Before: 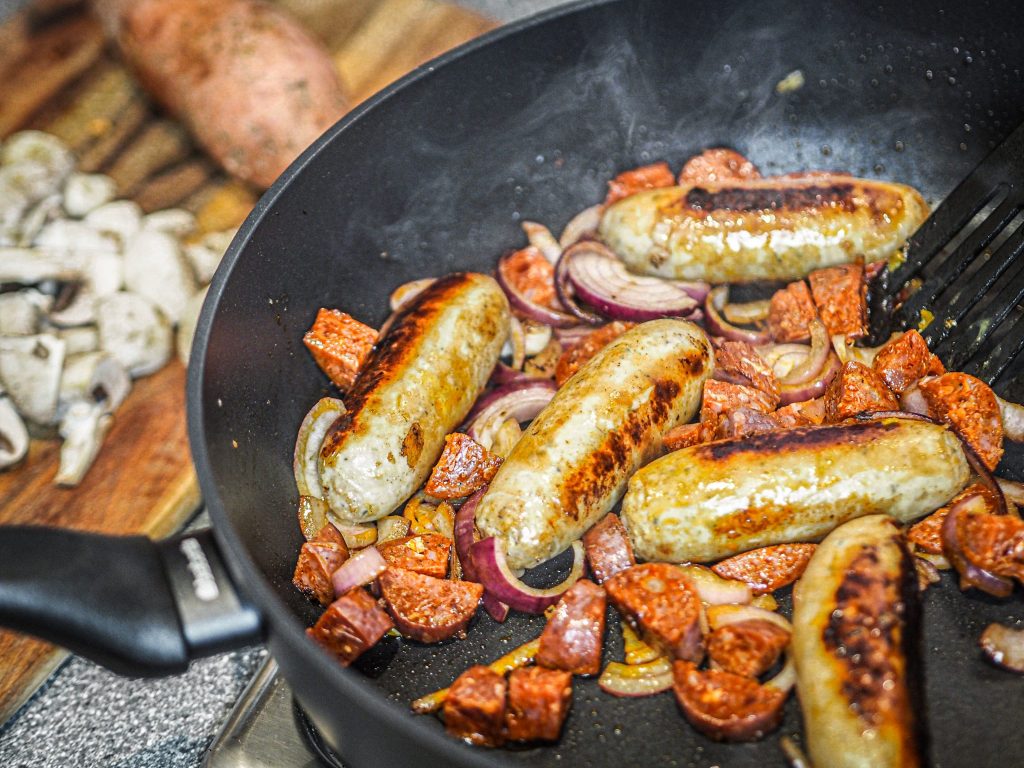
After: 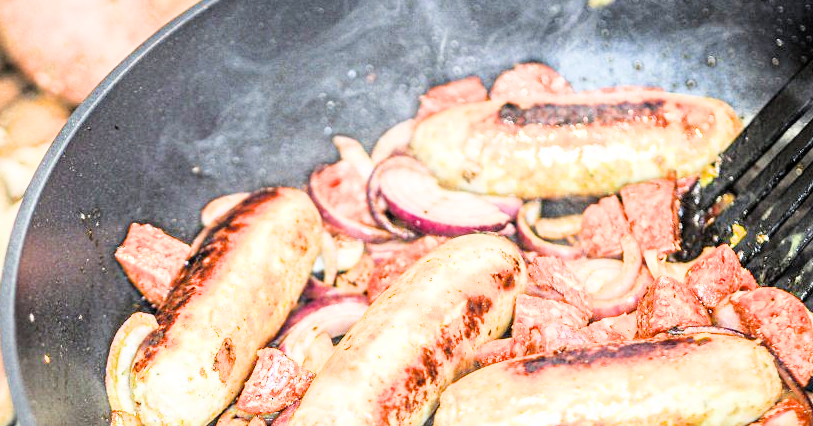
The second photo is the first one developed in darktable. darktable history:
exposure: exposure 2.019 EV, compensate highlight preservation false
contrast equalizer: octaves 7, y [[0.5, 0.5, 0.478, 0.5, 0.5, 0.5], [0.5 ×6], [0.5 ×6], [0 ×6], [0 ×6]], mix 0.335
tone equalizer: edges refinement/feathering 500, mask exposure compensation -1.57 EV, preserve details no
crop: left 18.362%, top 11.074%, right 2.194%, bottom 33.362%
filmic rgb: black relative exposure -7.49 EV, white relative exposure 4.99 EV, hardness 3.34, contrast 1.298
local contrast: mode bilateral grid, contrast 100, coarseness 100, detail 108%, midtone range 0.2
